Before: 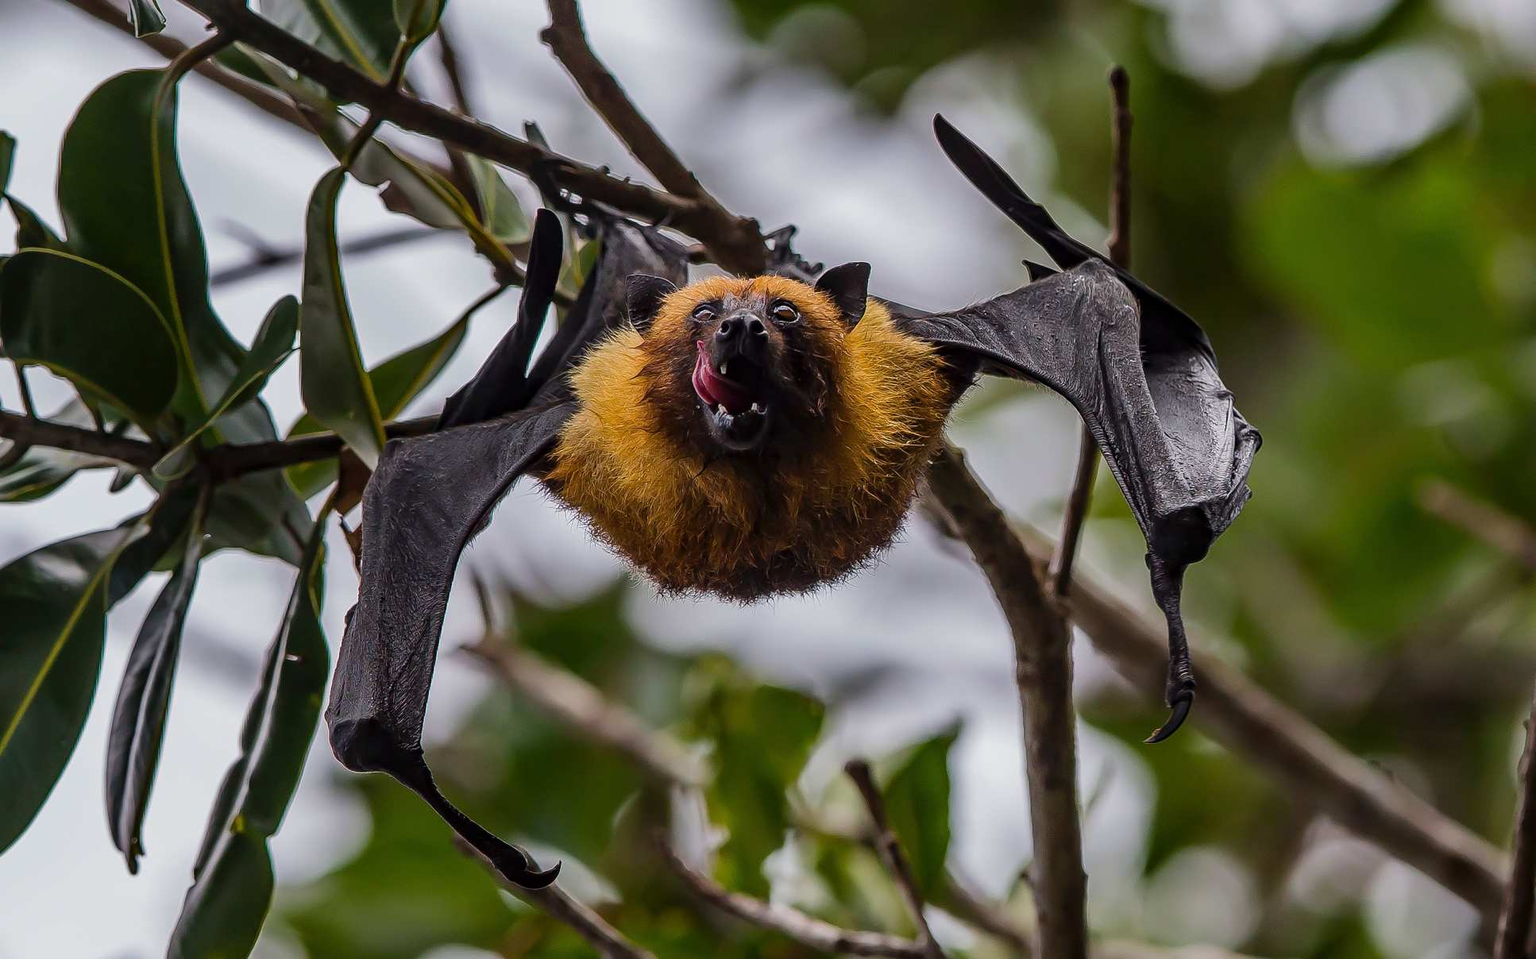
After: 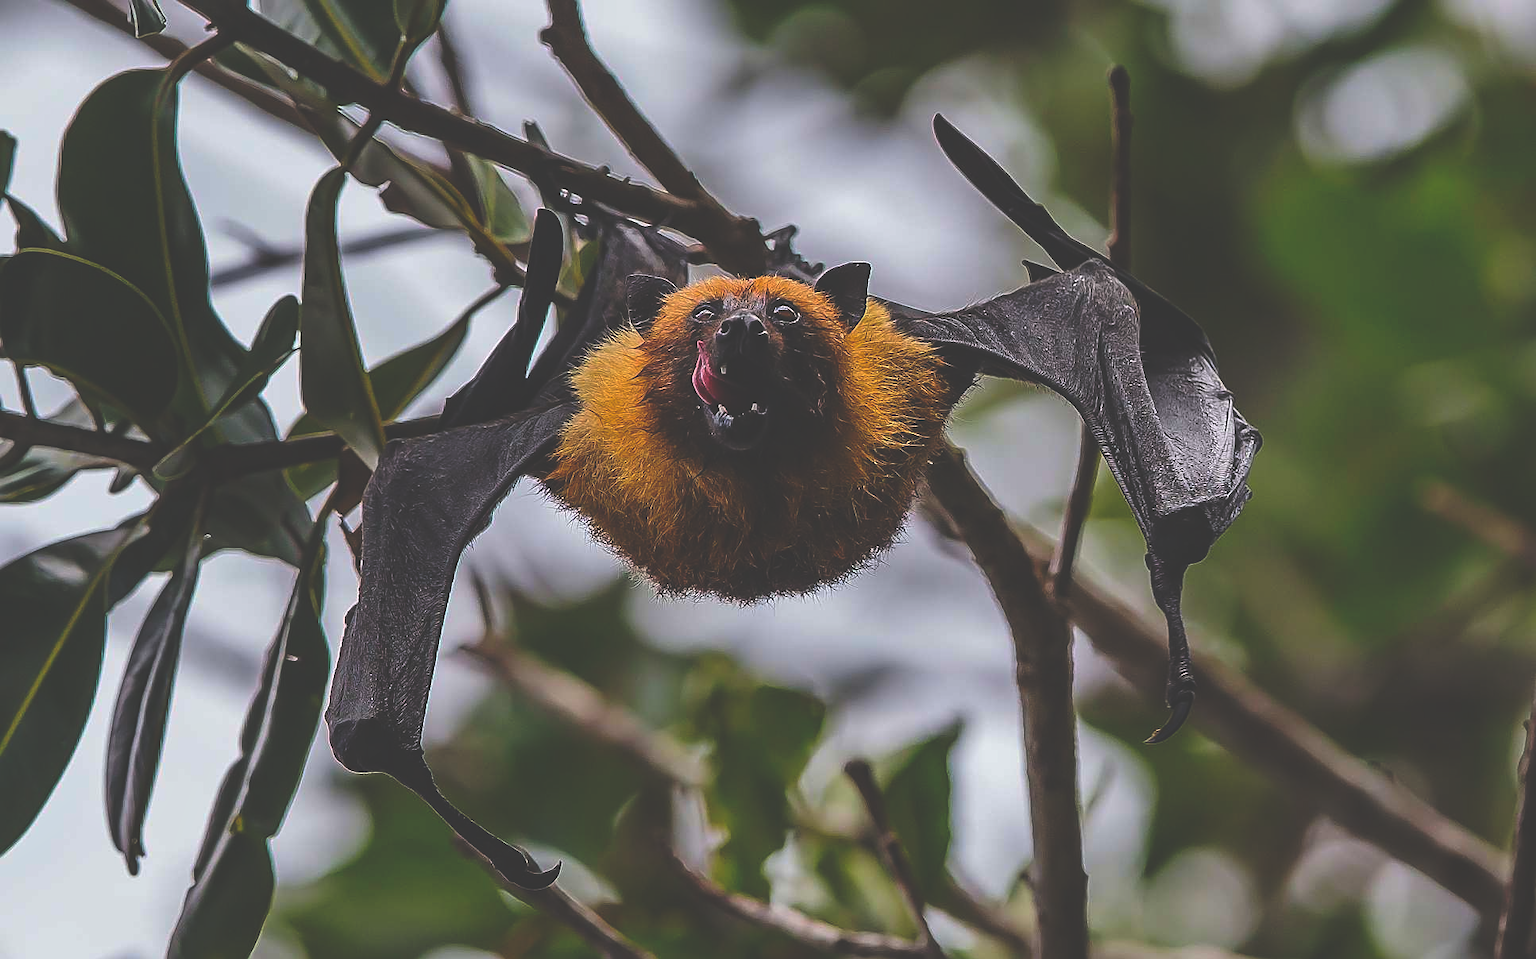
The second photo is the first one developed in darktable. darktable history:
sharpen: on, module defaults
tone equalizer: on, module defaults
rgb curve: curves: ch0 [(0, 0.186) (0.314, 0.284) (0.775, 0.708) (1, 1)], compensate middle gray true, preserve colors none
contrast brightness saturation: contrast 0.07, brightness 0.08, saturation 0.18
